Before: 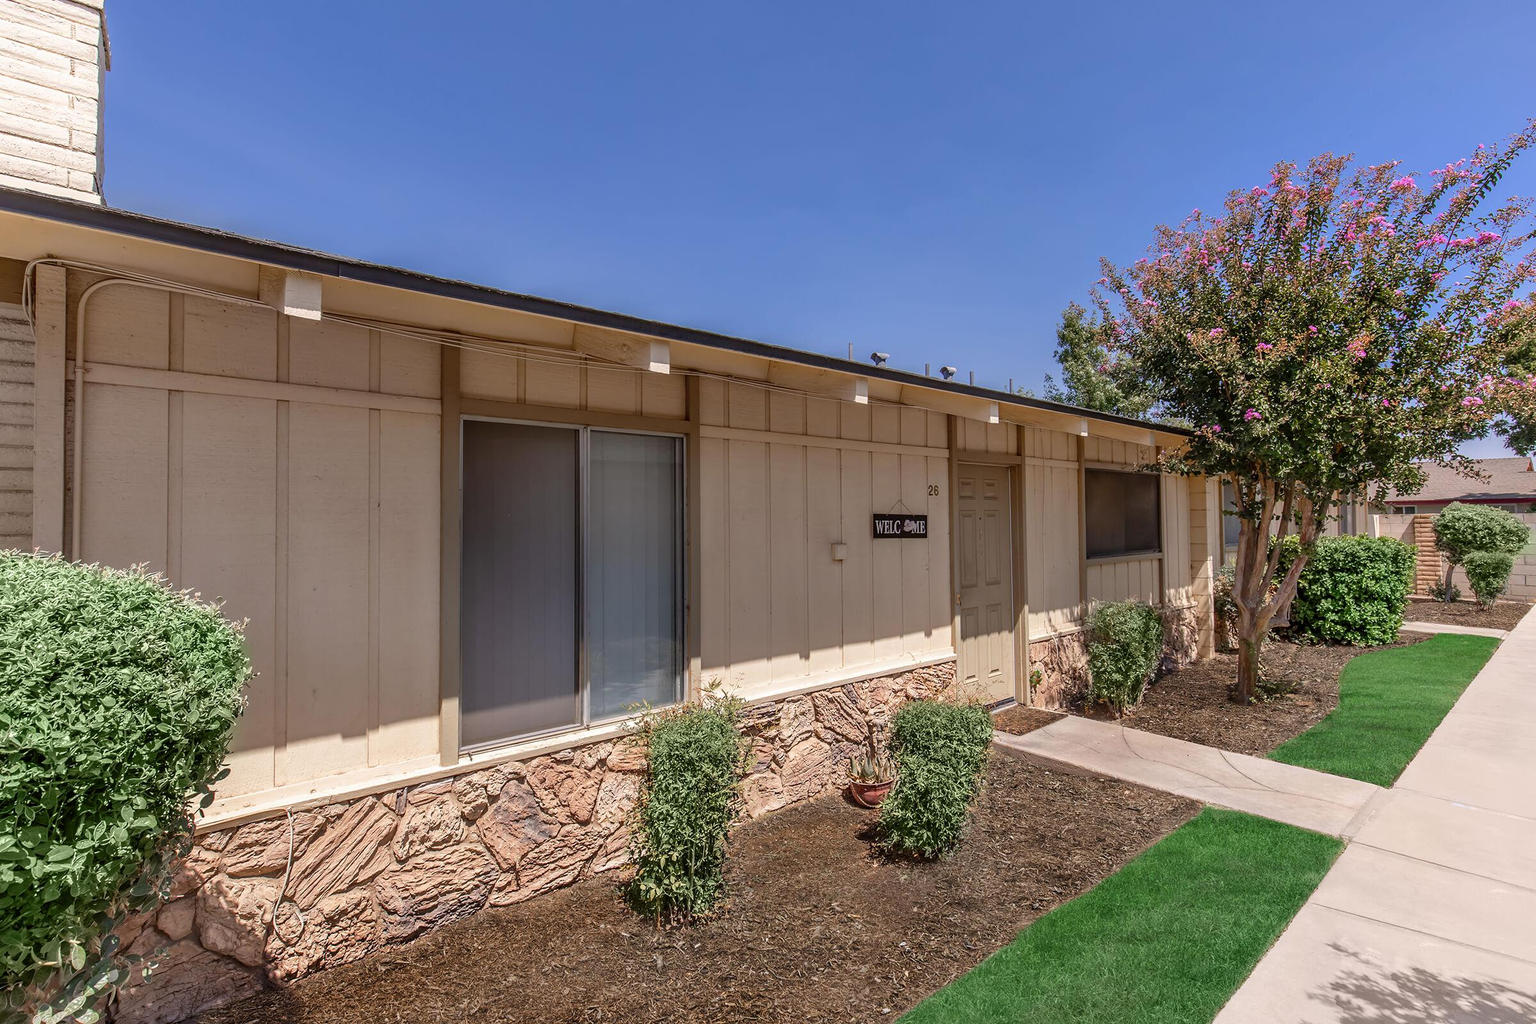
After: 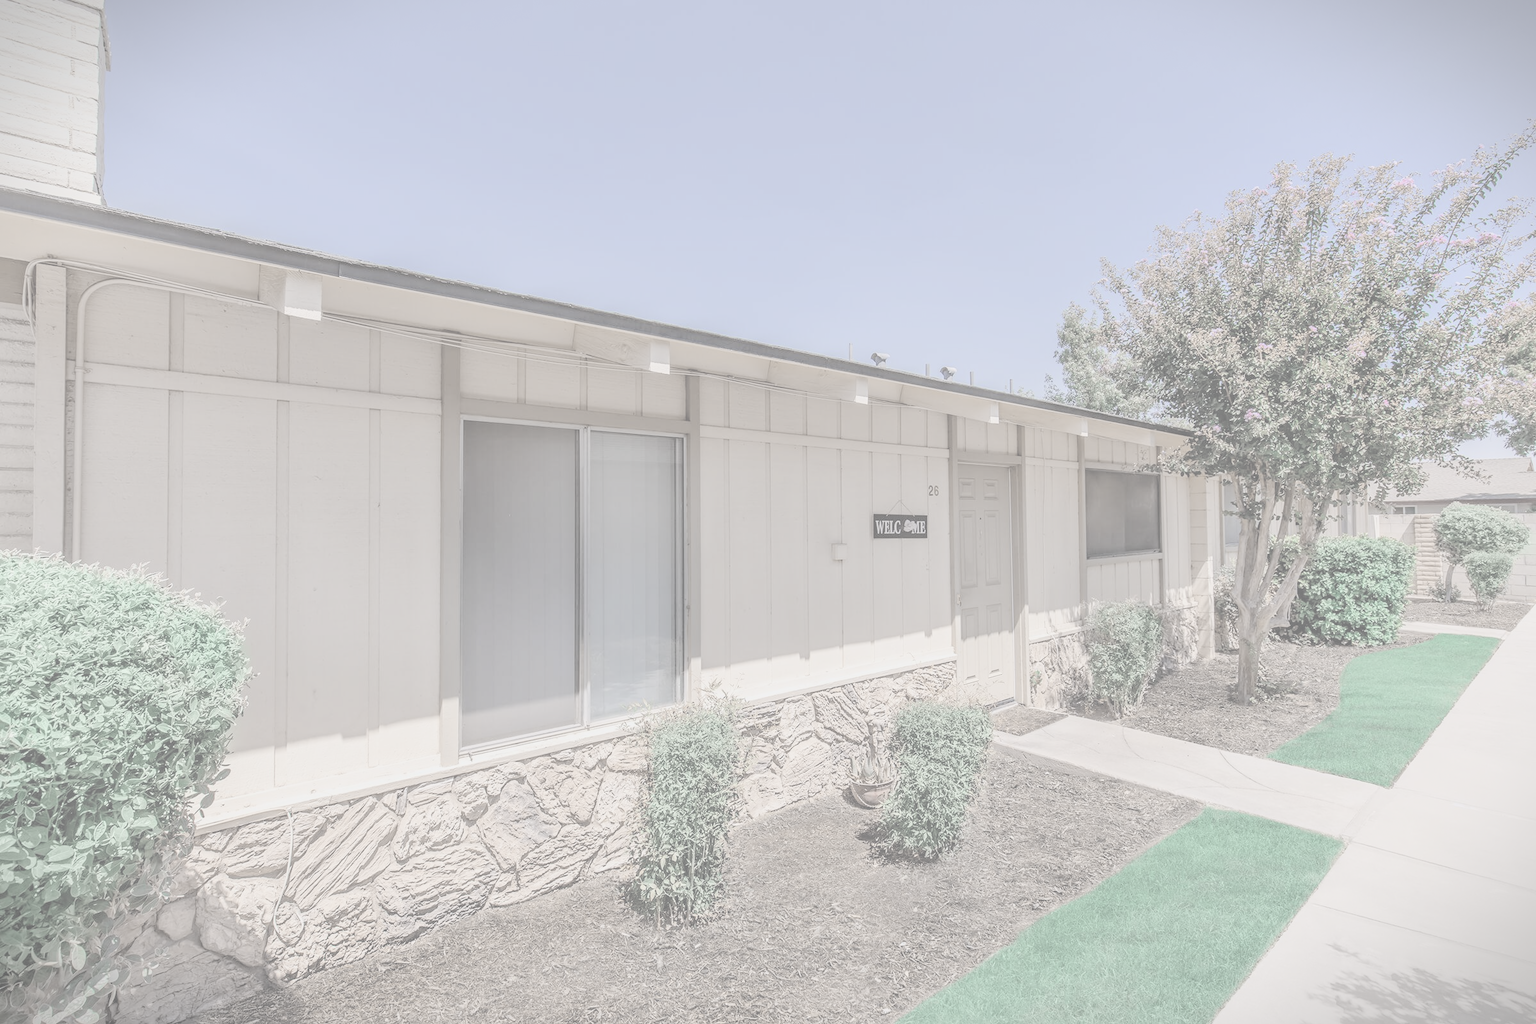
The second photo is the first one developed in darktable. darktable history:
vignetting: fall-off start 100%, brightness -0.406, saturation -0.3, width/height ratio 1.324, dithering 8-bit output, unbound false
tone curve: curves: ch0 [(0, 0.037) (0.045, 0.055) (0.155, 0.138) (0.29, 0.325) (0.428, 0.513) (0.604, 0.71) (0.824, 0.882) (1, 0.965)]; ch1 [(0, 0) (0.339, 0.334) (0.445, 0.419) (0.476, 0.454) (0.498, 0.498) (0.53, 0.515) (0.557, 0.556) (0.609, 0.649) (0.716, 0.746) (1, 1)]; ch2 [(0, 0) (0.327, 0.318) (0.417, 0.426) (0.46, 0.453) (0.502, 0.5) (0.526, 0.52) (0.554, 0.541) (0.626, 0.65) (0.749, 0.746) (1, 1)], color space Lab, independent channels, preserve colors none
contrast brightness saturation: contrast -0.32, brightness 0.75, saturation -0.78
levels: levels [0.029, 0.545, 0.971]
